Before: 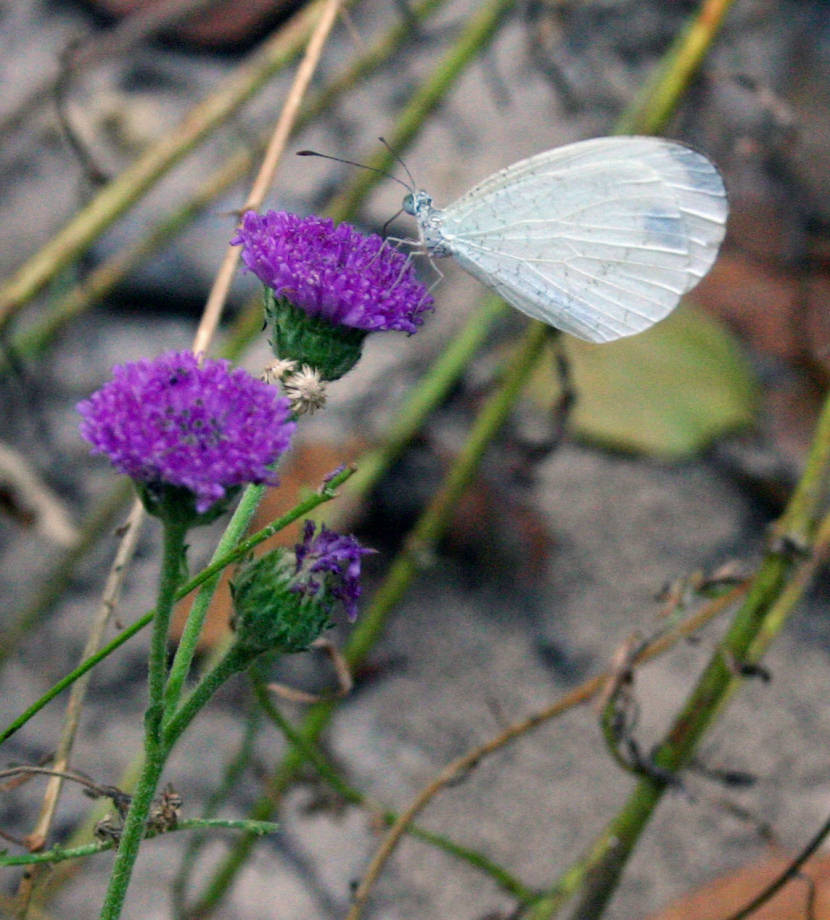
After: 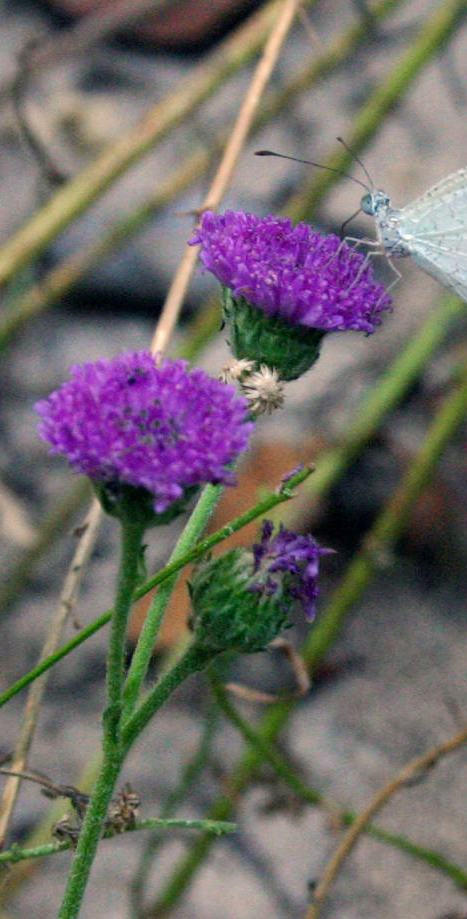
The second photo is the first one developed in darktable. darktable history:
crop: left 5.114%, right 38.589%
white balance: red 1.009, blue 0.985
shadows and highlights: shadows 10, white point adjustment 1, highlights -40
